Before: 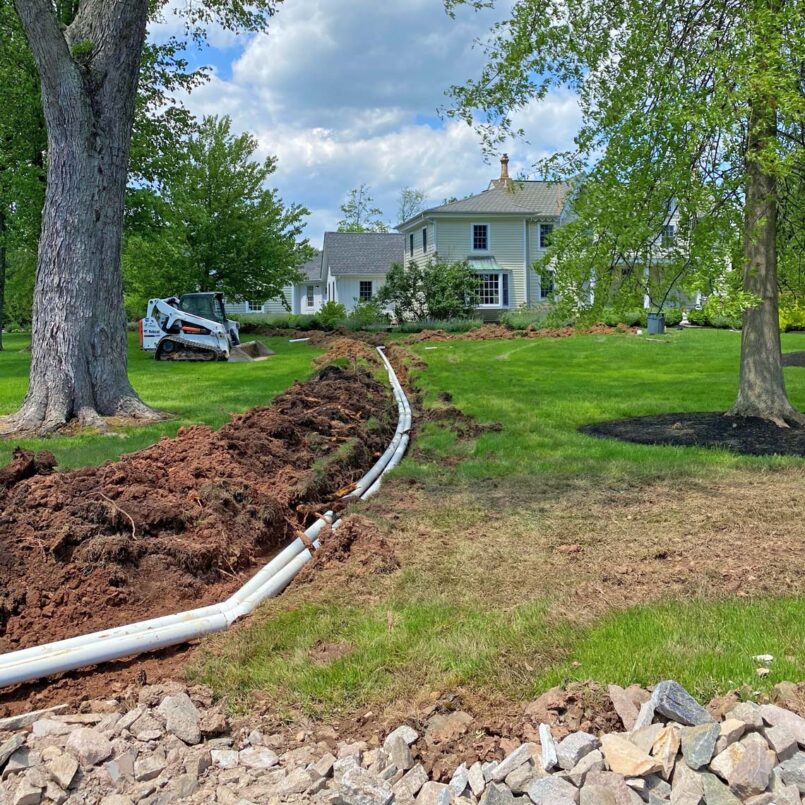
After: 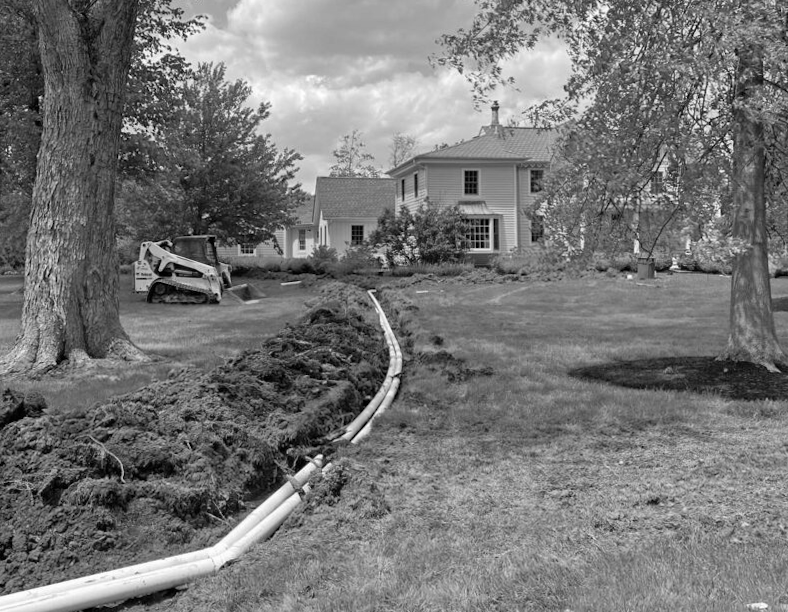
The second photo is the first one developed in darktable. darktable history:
rotate and perspective: rotation 0.226°, lens shift (vertical) -0.042, crop left 0.023, crop right 0.982, crop top 0.006, crop bottom 0.994
crop: top 5.667%, bottom 17.637%
monochrome: on, module defaults
